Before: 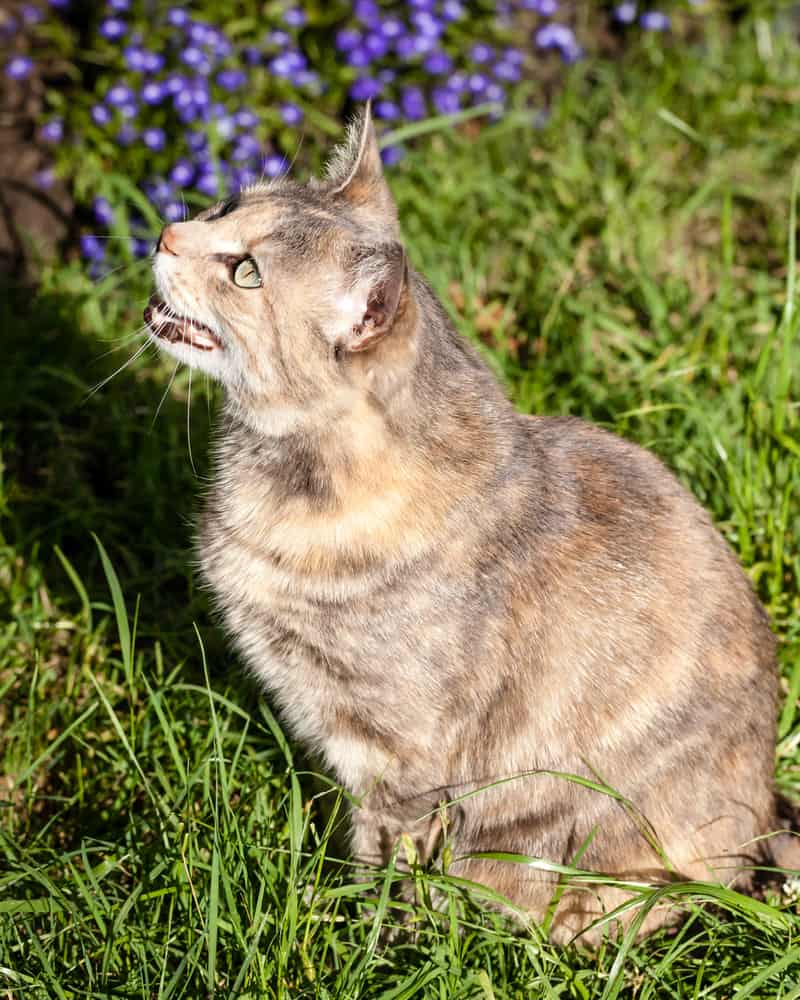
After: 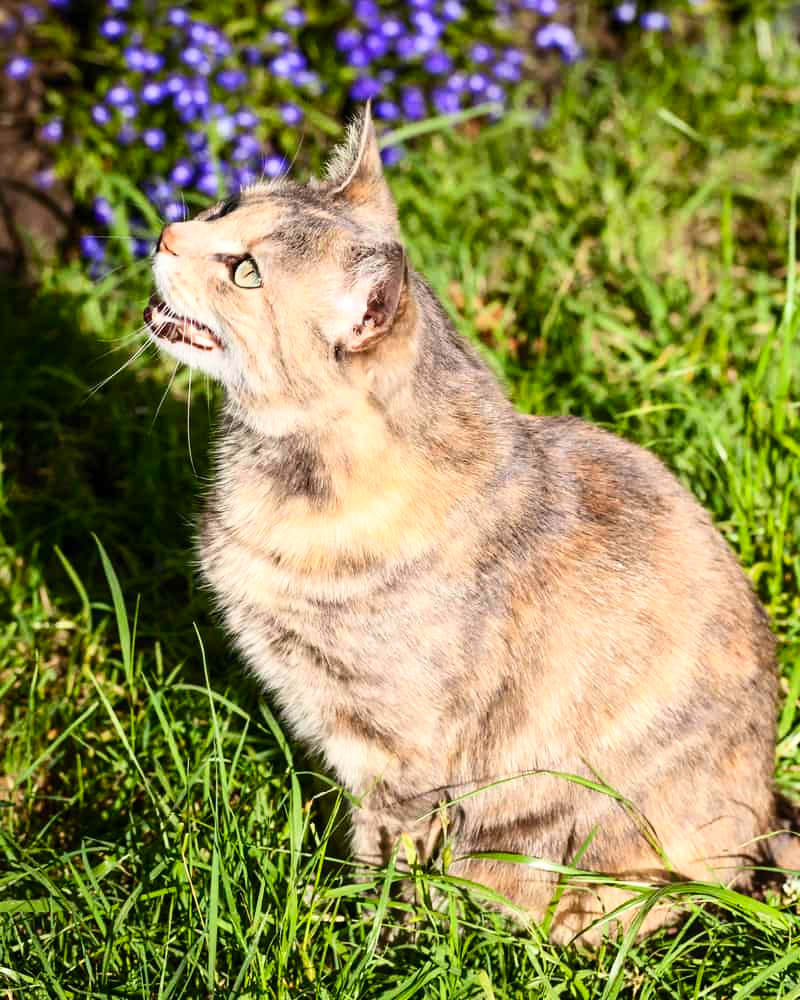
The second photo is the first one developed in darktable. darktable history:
contrast brightness saturation: contrast 0.23, brightness 0.104, saturation 0.289
